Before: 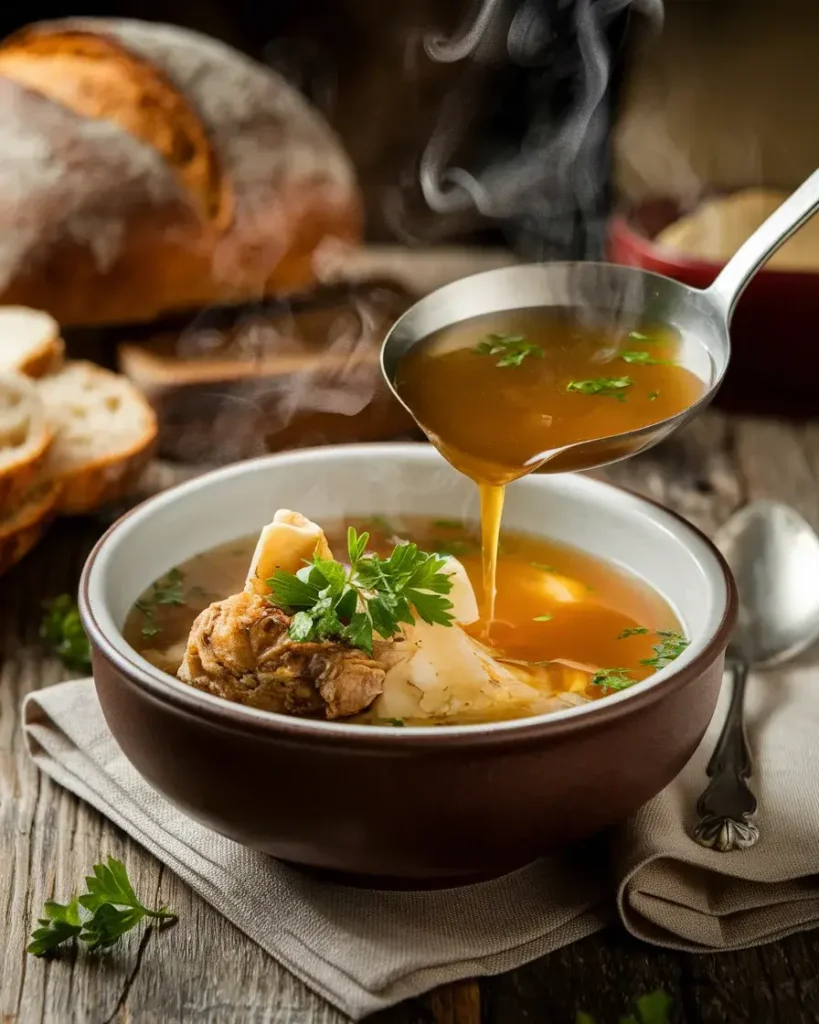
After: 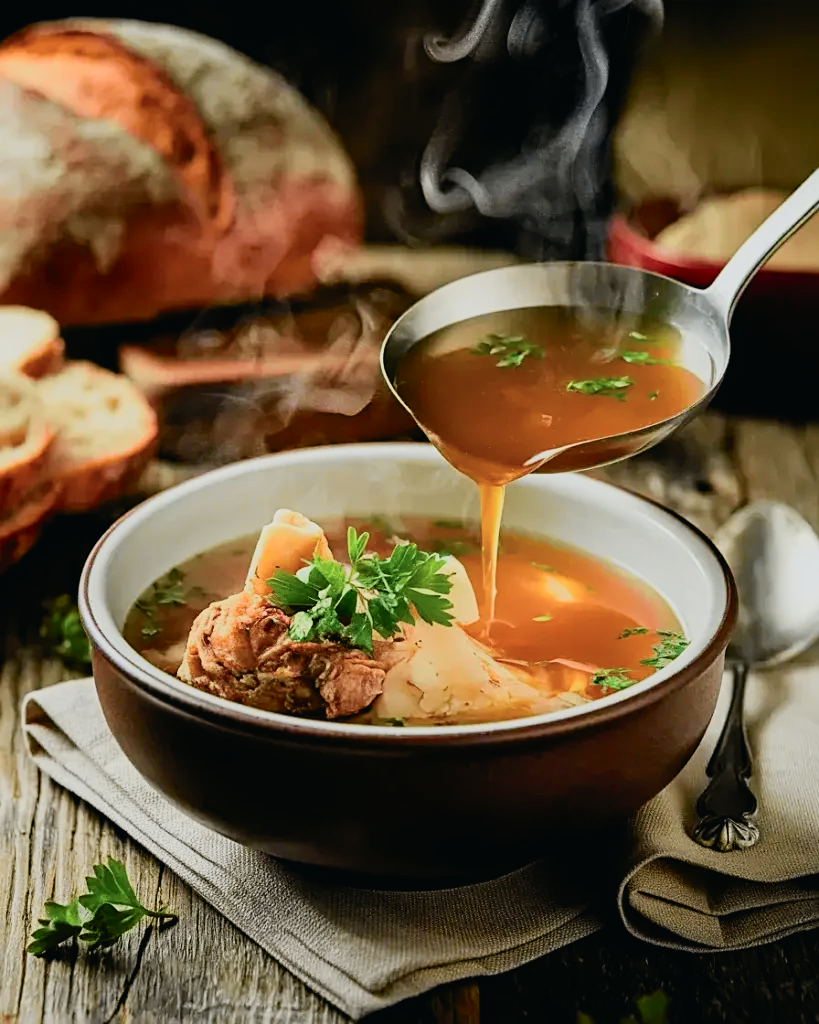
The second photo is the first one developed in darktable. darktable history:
tone curve: curves: ch0 [(0, 0.013) (0.104, 0.103) (0.258, 0.267) (0.448, 0.489) (0.709, 0.794) (0.895, 0.915) (0.994, 0.971)]; ch1 [(0, 0) (0.335, 0.298) (0.446, 0.416) (0.488, 0.488) (0.515, 0.504) (0.581, 0.615) (0.635, 0.661) (1, 1)]; ch2 [(0, 0) (0.314, 0.306) (0.436, 0.447) (0.502, 0.5) (0.538, 0.541) (0.568, 0.603) (0.641, 0.635) (0.717, 0.701) (1, 1)], color space Lab, independent channels, preserve colors none
filmic rgb: black relative exposure -7.65 EV, white relative exposure 4.56 EV, hardness 3.61
sharpen: on, module defaults
haze removal: on, module defaults
